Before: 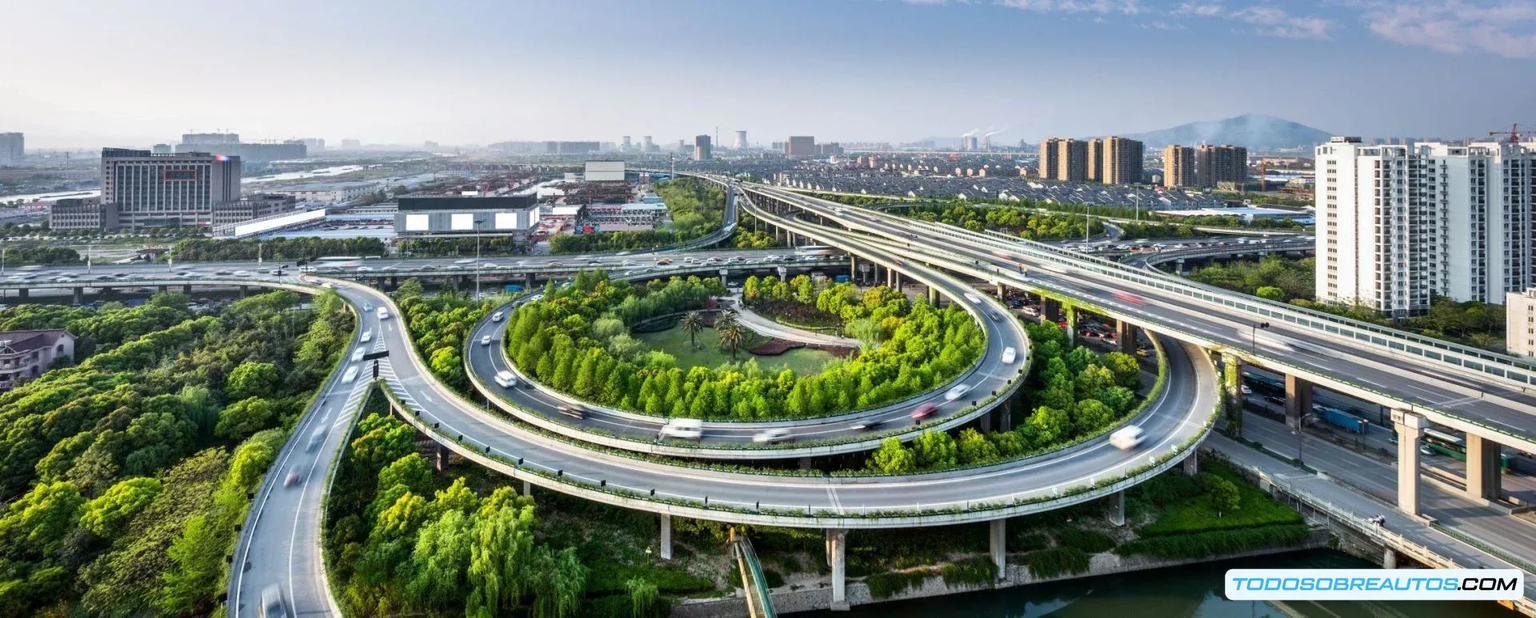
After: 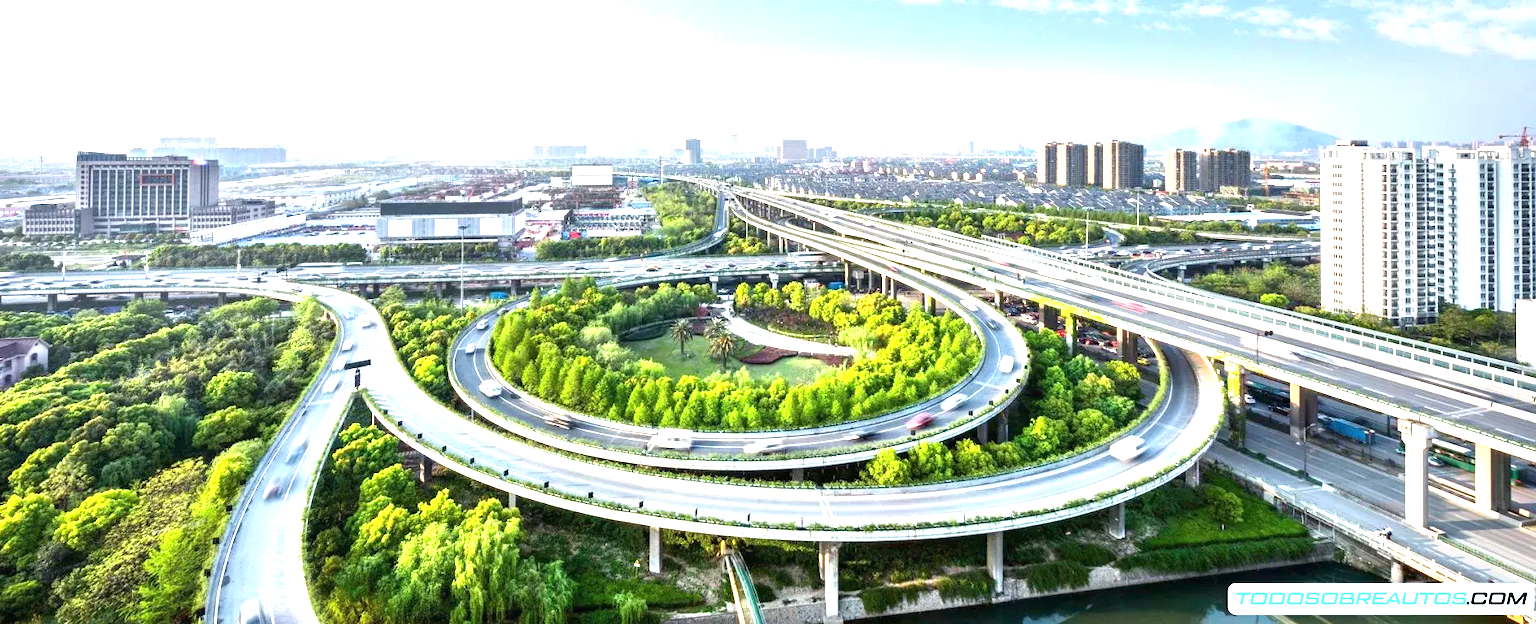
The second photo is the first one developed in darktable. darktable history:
crop and rotate: left 1.774%, right 0.633%, bottom 1.28%
exposure: black level correction 0, exposure 1.4 EV, compensate highlight preservation false
